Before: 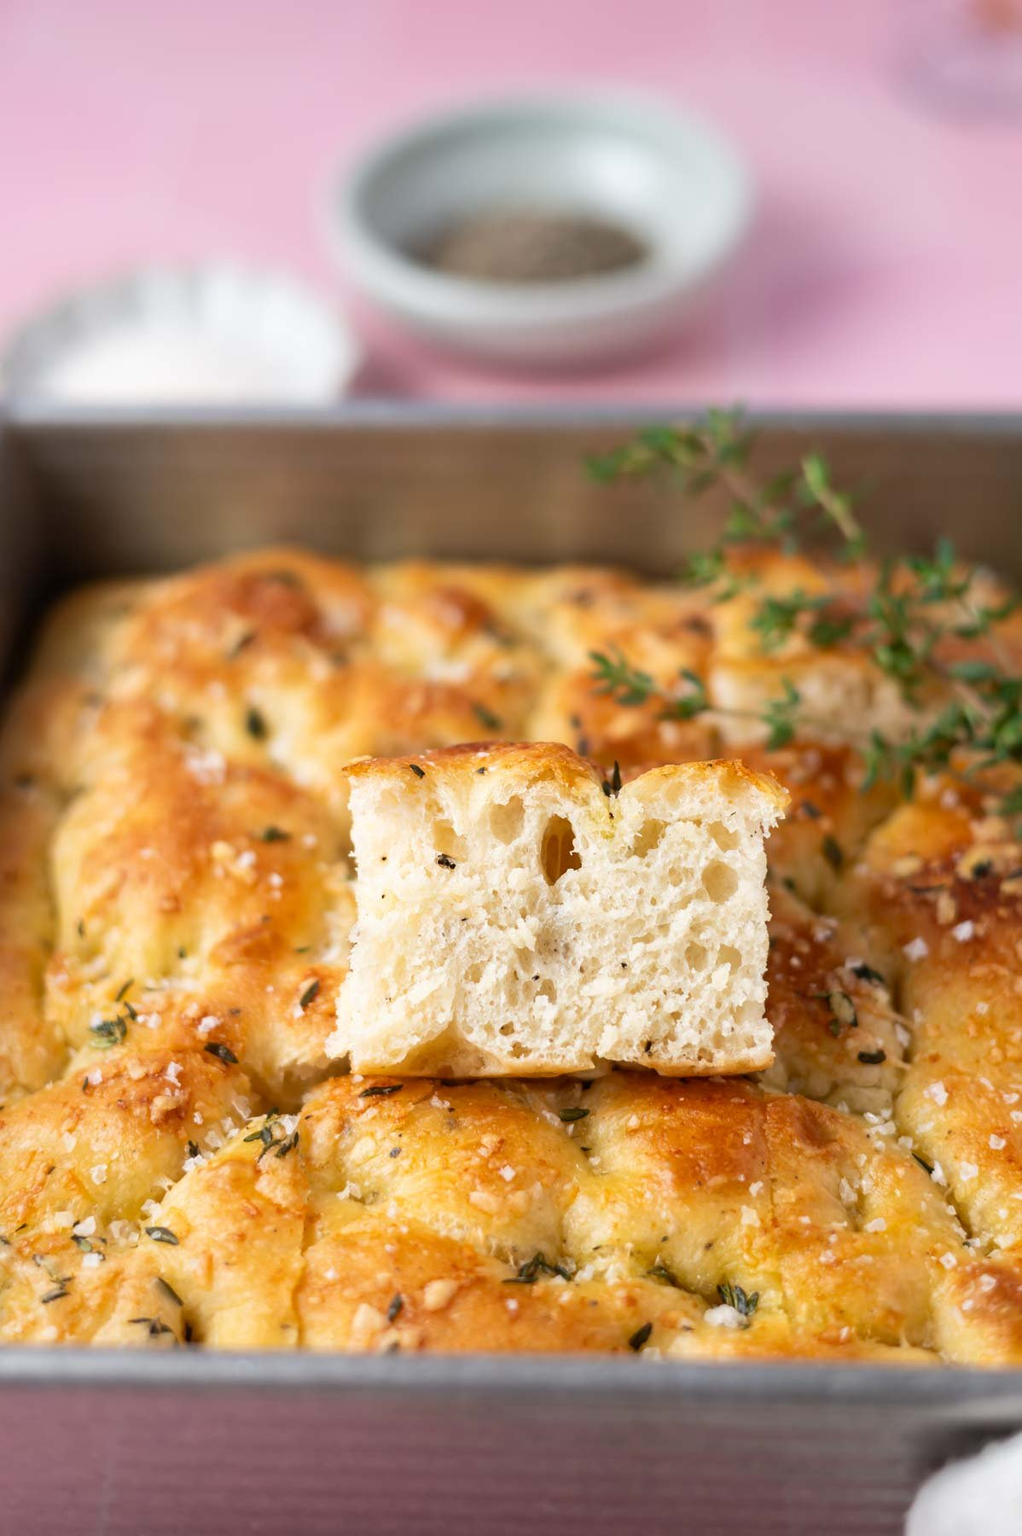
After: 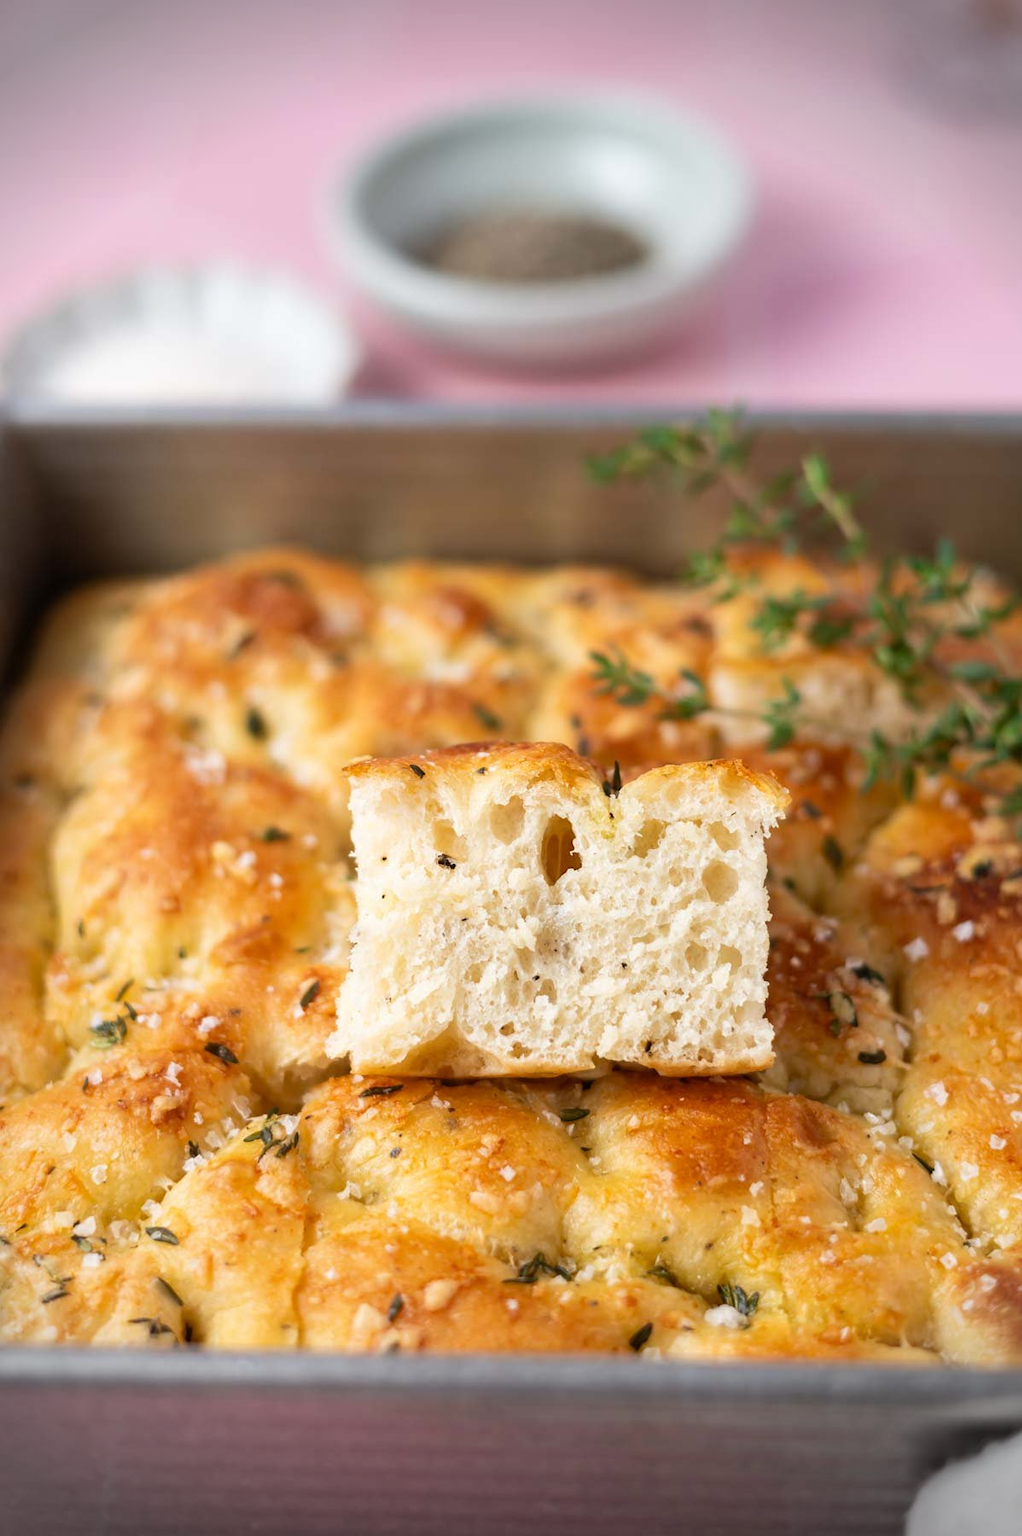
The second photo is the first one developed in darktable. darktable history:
vignetting: fall-off start 87.59%, fall-off radius 23.83%, center (-0.011, 0)
